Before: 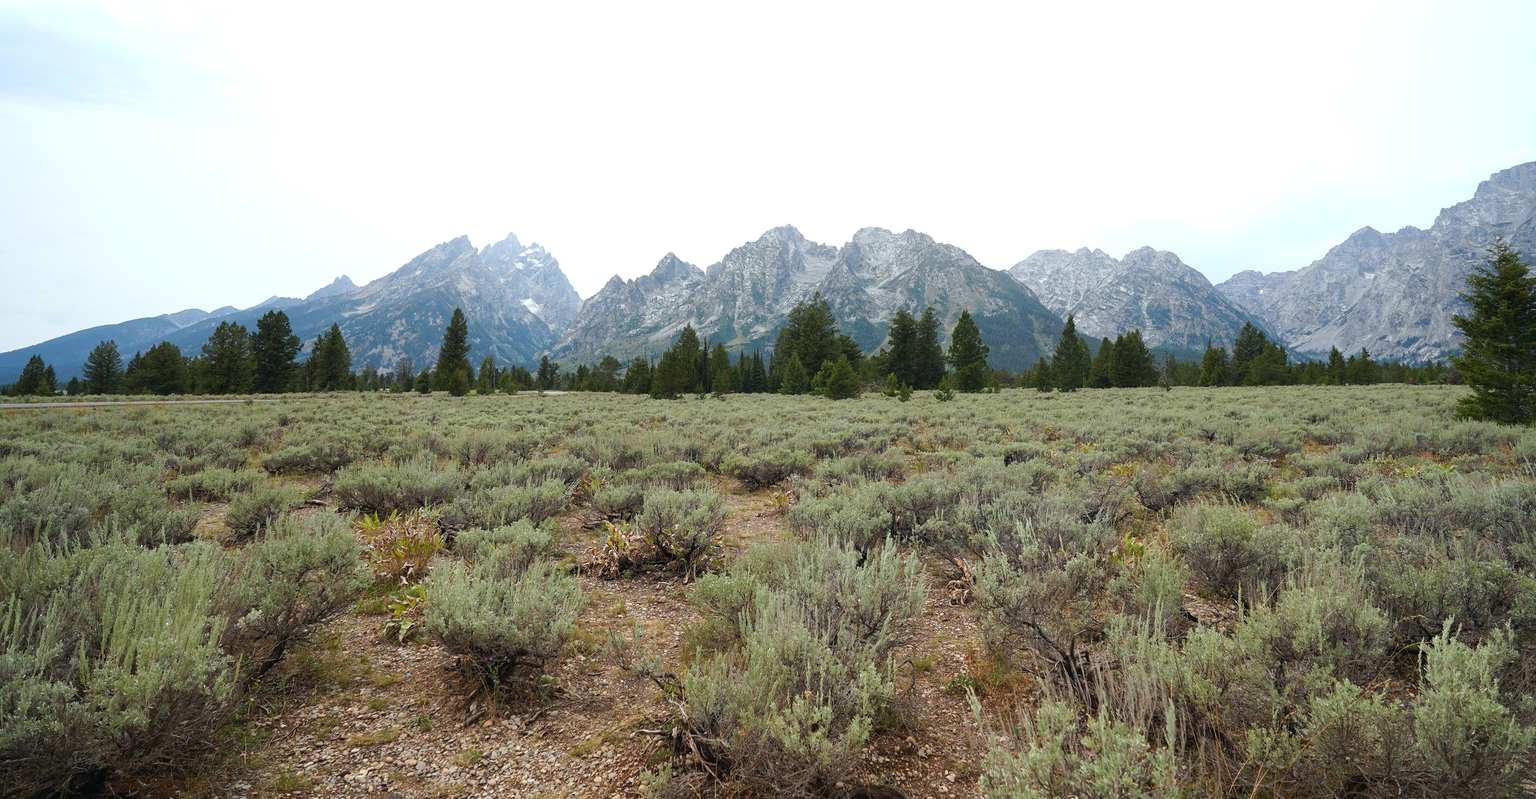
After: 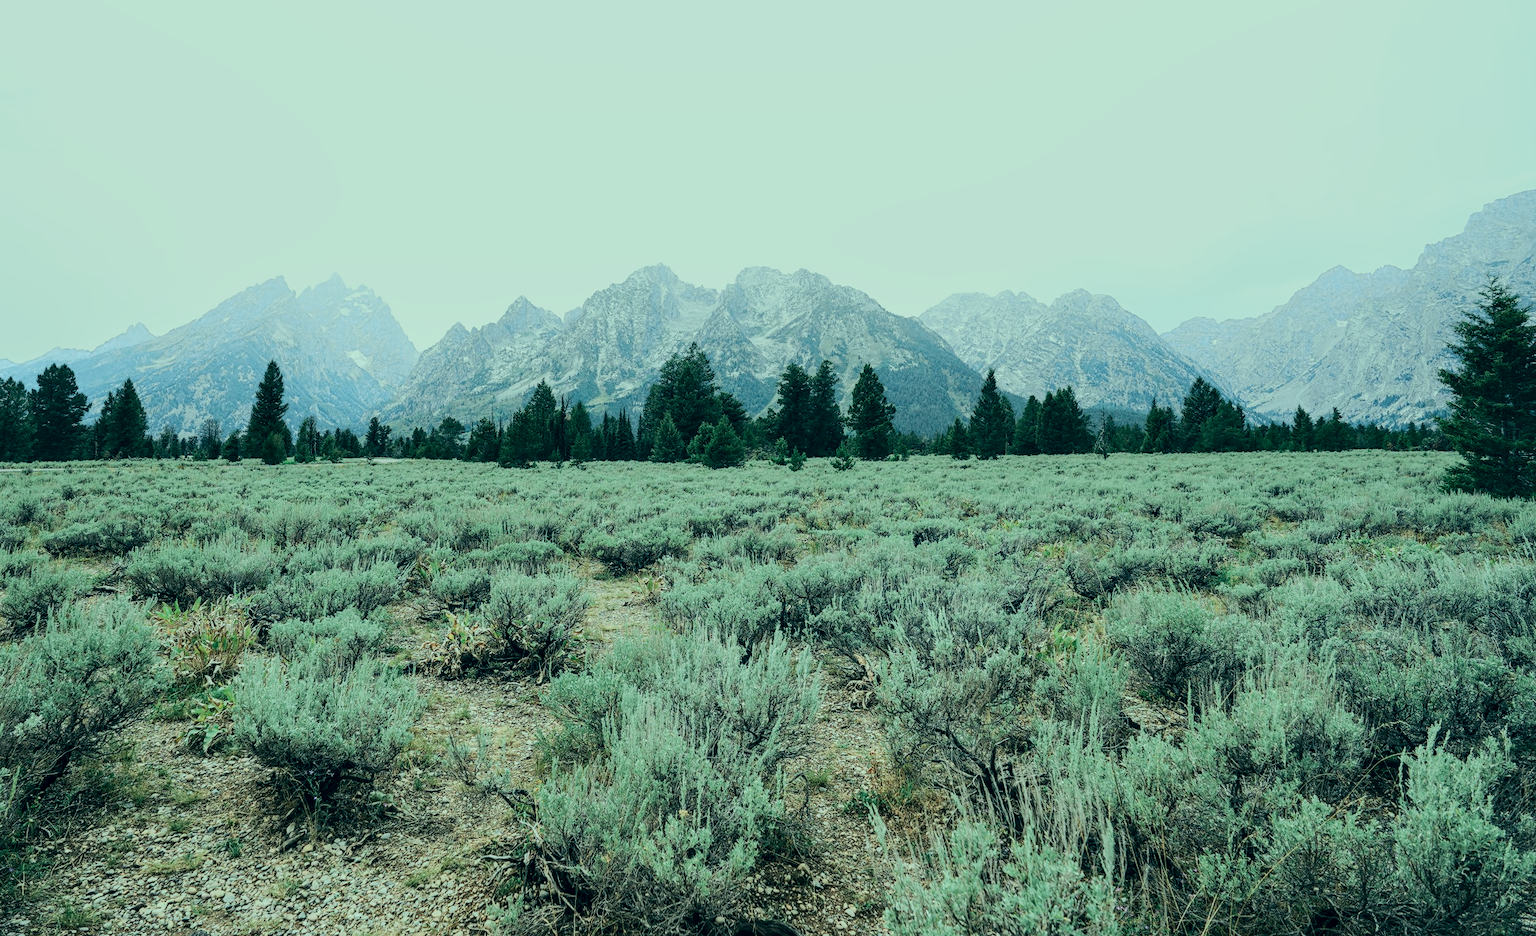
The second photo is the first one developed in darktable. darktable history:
crop and rotate: left 14.709%
contrast brightness saturation: contrast 0.28
exposure: exposure 0.601 EV, compensate exposure bias true, compensate highlight preservation false
local contrast: on, module defaults
filmic rgb: black relative exposure -7.21 EV, white relative exposure 5.38 EV, hardness 3.03, add noise in highlights 0.1, color science v4 (2020), type of noise poissonian
color zones: curves: ch0 [(0, 0.5) (0.125, 0.4) (0.25, 0.5) (0.375, 0.4) (0.5, 0.4) (0.625, 0.6) (0.75, 0.6) (0.875, 0.5)]; ch1 [(0, 0.35) (0.125, 0.45) (0.25, 0.35) (0.375, 0.35) (0.5, 0.35) (0.625, 0.35) (0.75, 0.45) (0.875, 0.35)]; ch2 [(0, 0.6) (0.125, 0.5) (0.25, 0.5) (0.375, 0.6) (0.5, 0.6) (0.625, 0.5) (0.75, 0.5) (0.875, 0.5)]
color correction: highlights a* -19.91, highlights b* 9.8, shadows a* -21.13, shadows b* -10.5
